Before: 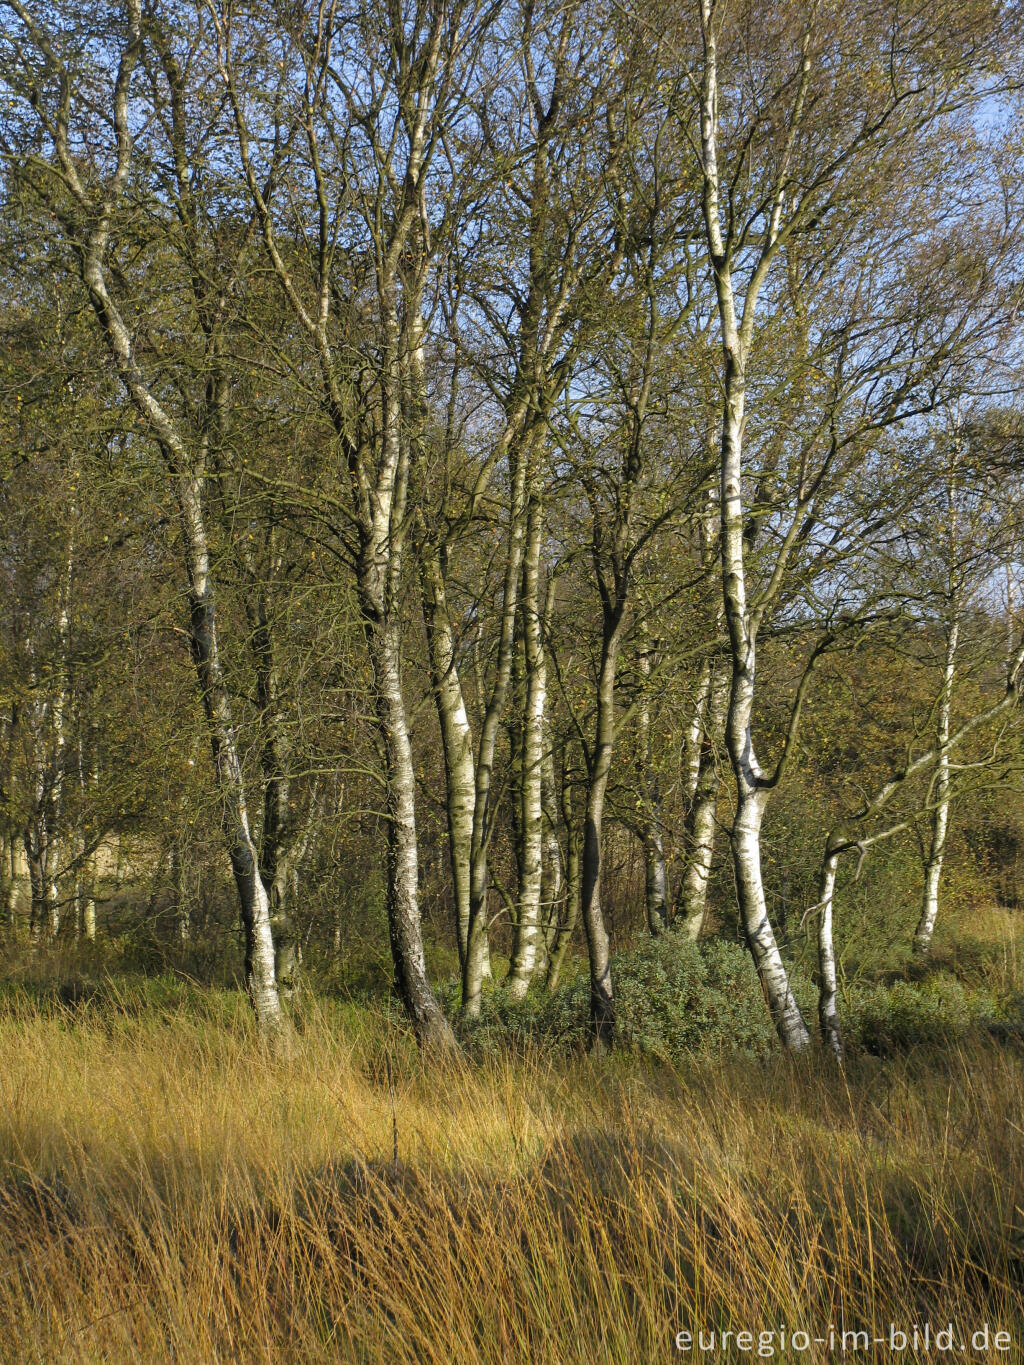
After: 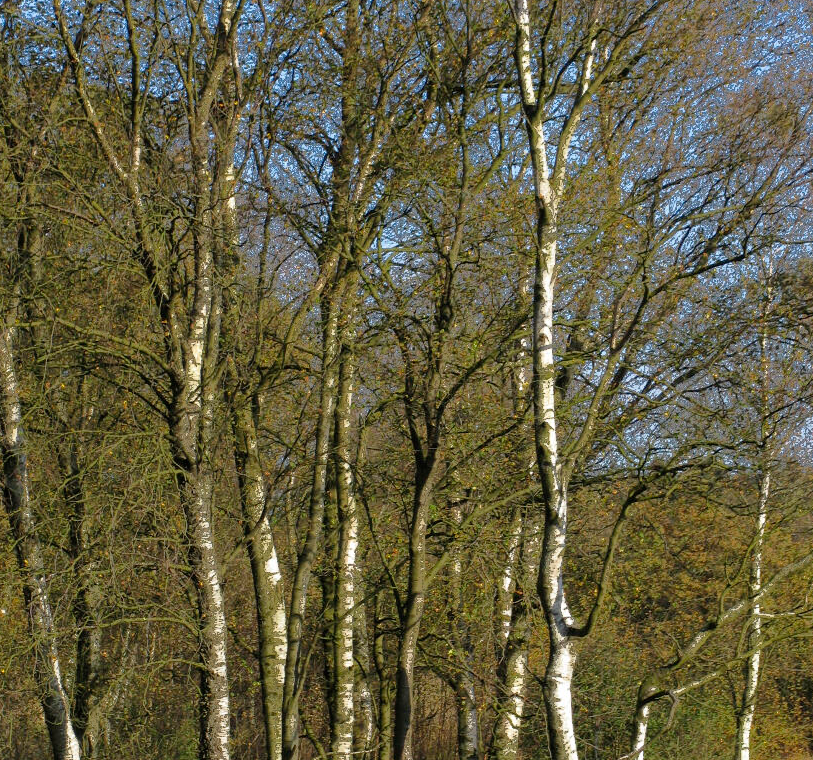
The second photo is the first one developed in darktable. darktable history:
fill light: exposure -0.73 EV, center 0.69, width 2.2
crop: left 18.38%, top 11.092%, right 2.134%, bottom 33.217%
